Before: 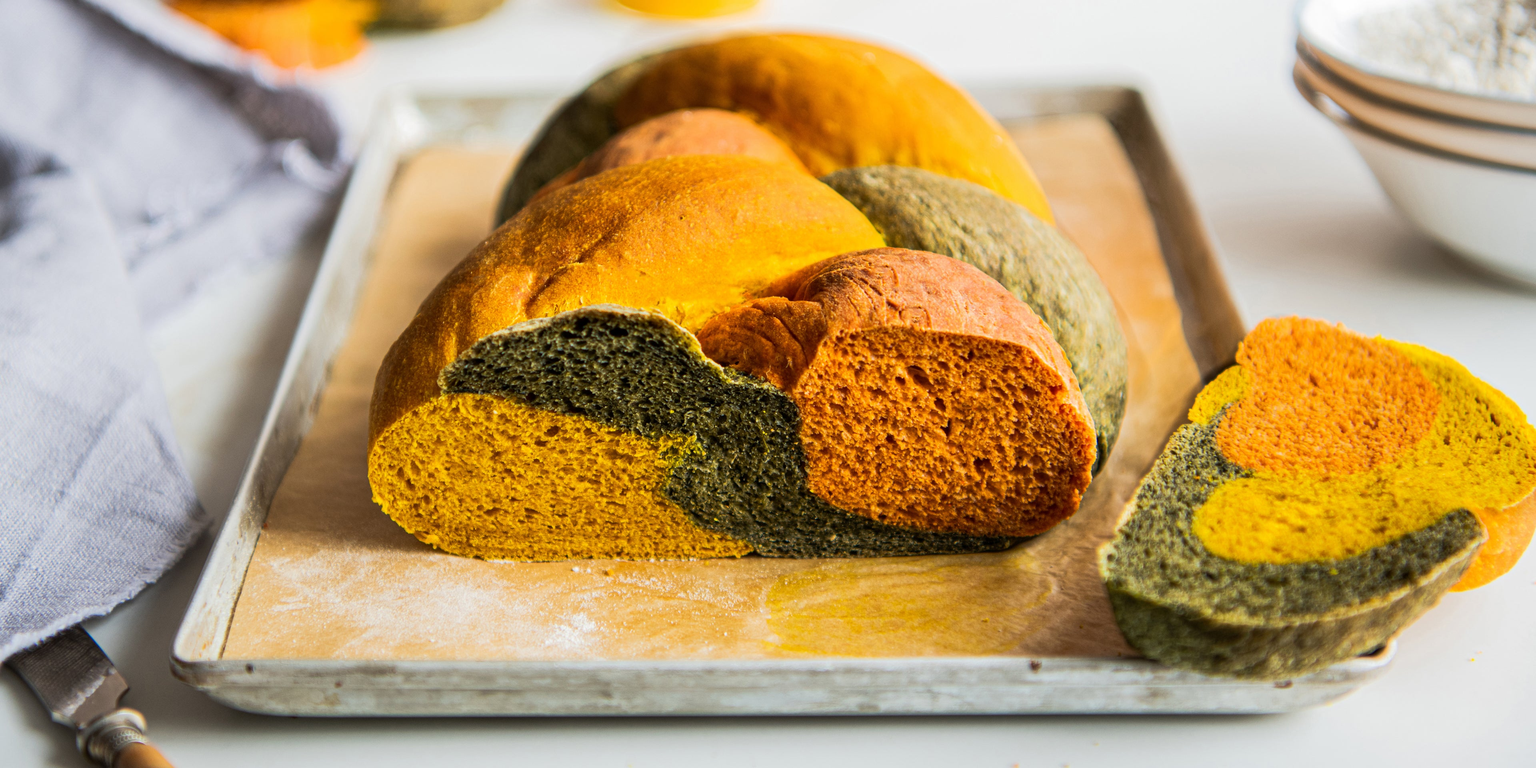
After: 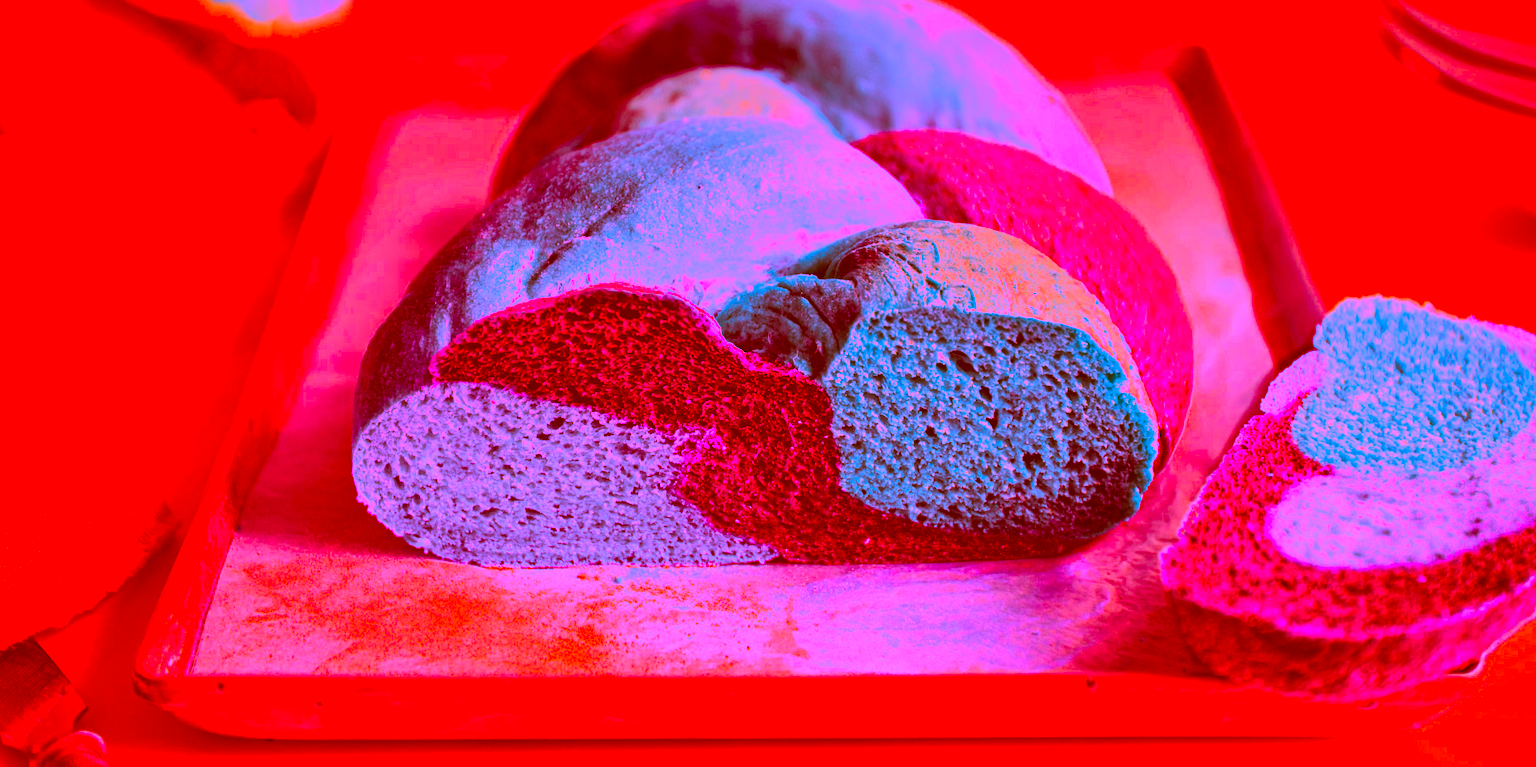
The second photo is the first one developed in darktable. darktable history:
shadows and highlights: shadows 37.27, highlights -28.18, soften with gaussian
crop: left 3.305%, top 6.436%, right 6.389%, bottom 3.258%
color correction: highlights a* -39.68, highlights b* -40, shadows a* -40, shadows b* -40, saturation -3
graduated density: on, module defaults
